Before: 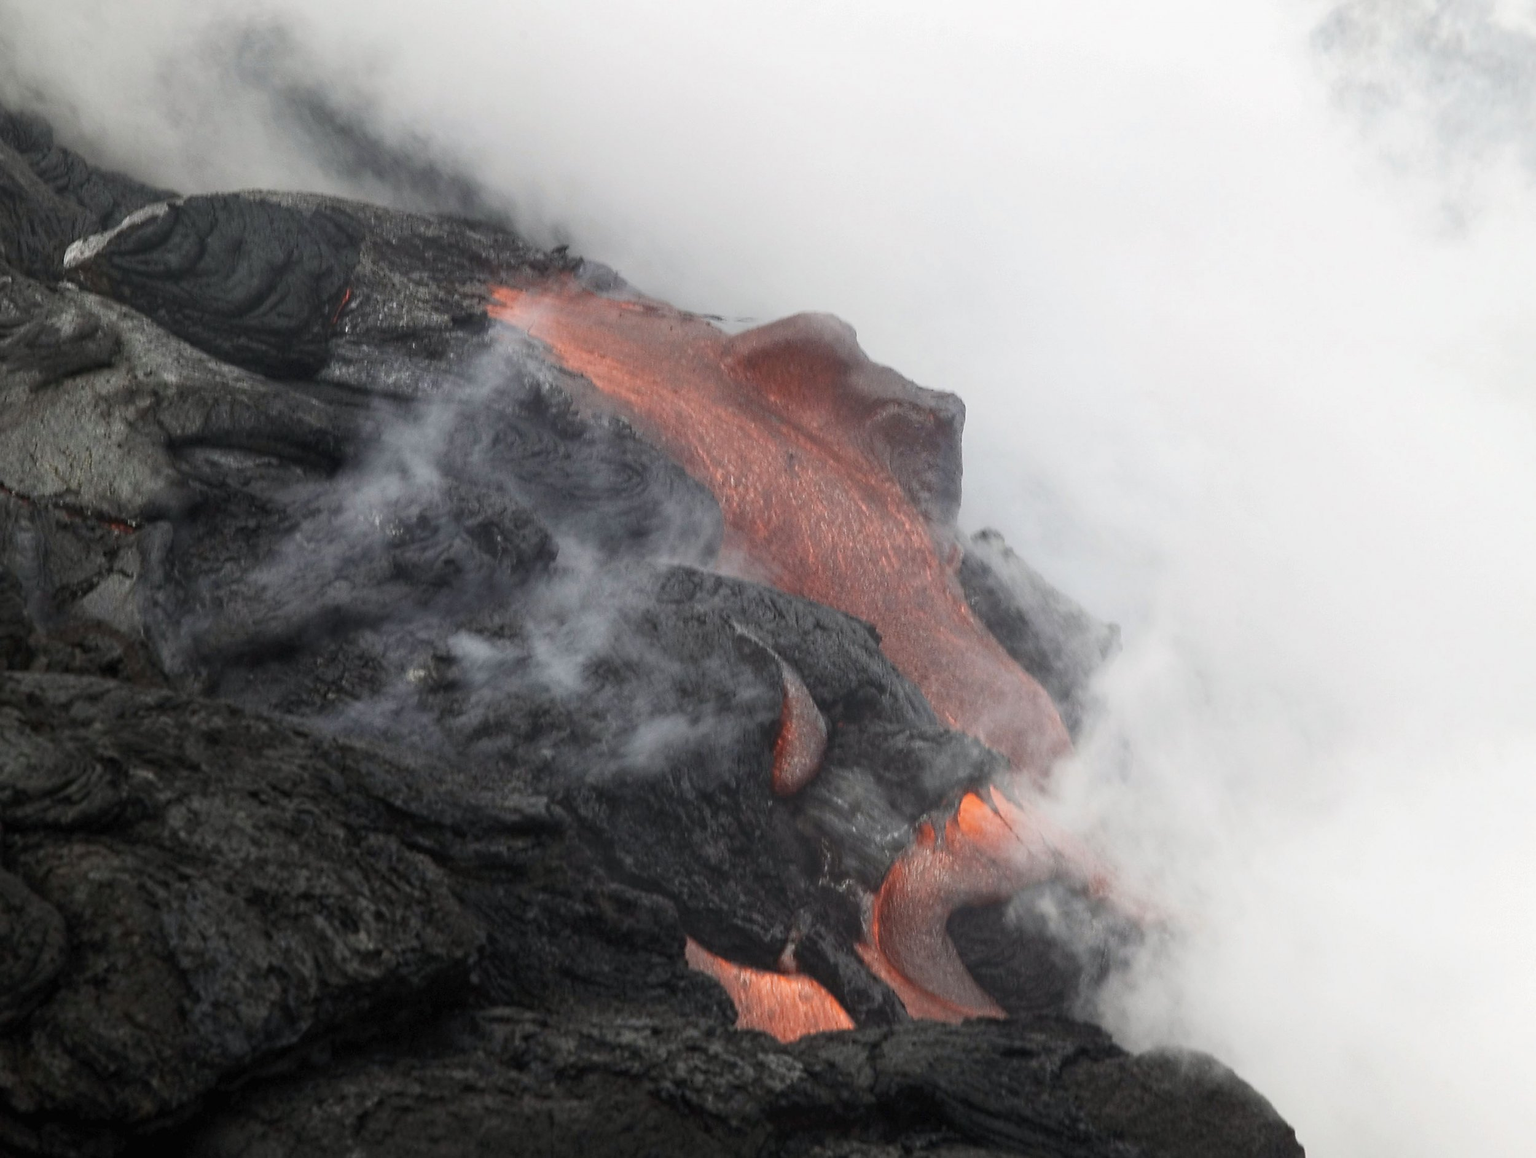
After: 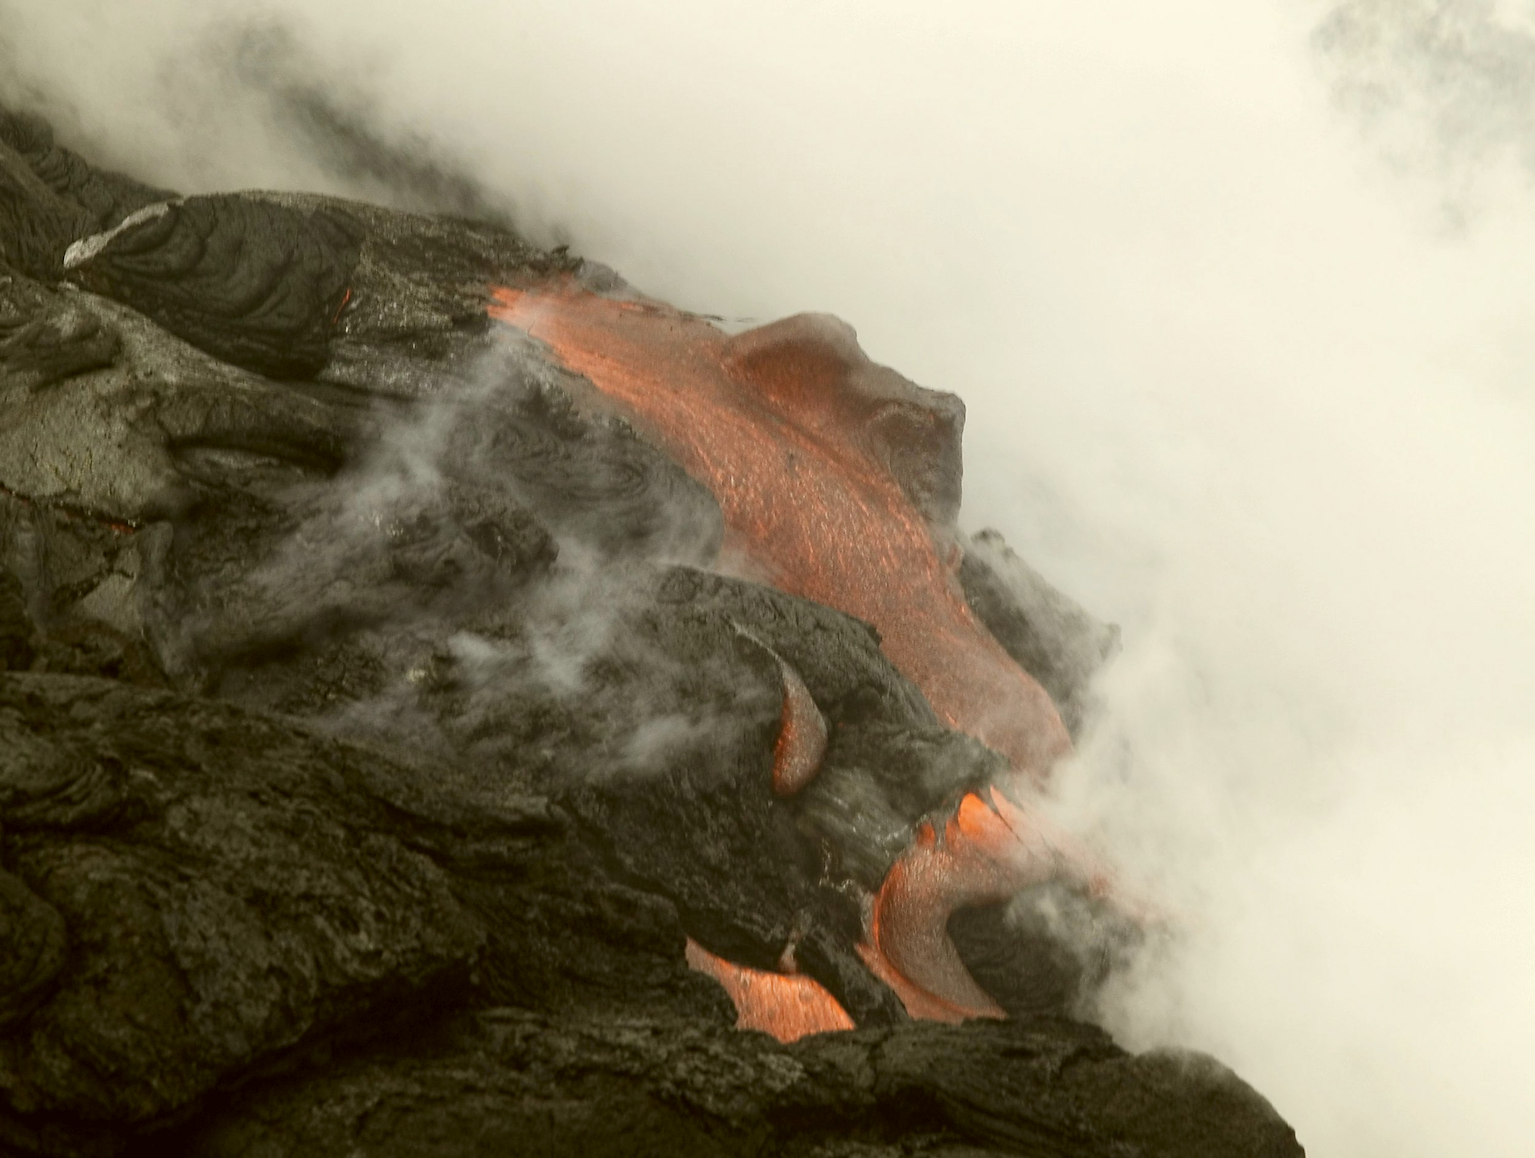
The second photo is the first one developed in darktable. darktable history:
color correction: highlights a* -1.54, highlights b* 10.45, shadows a* 0.401, shadows b* 18.68
